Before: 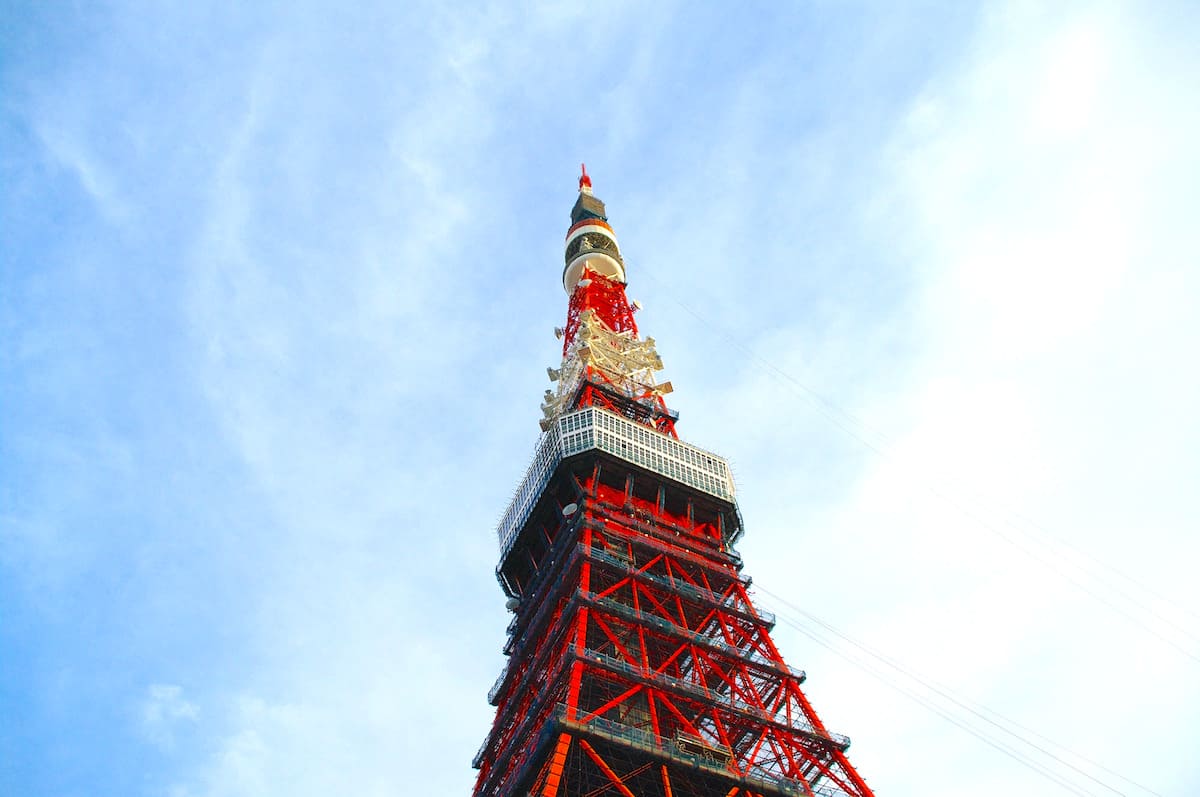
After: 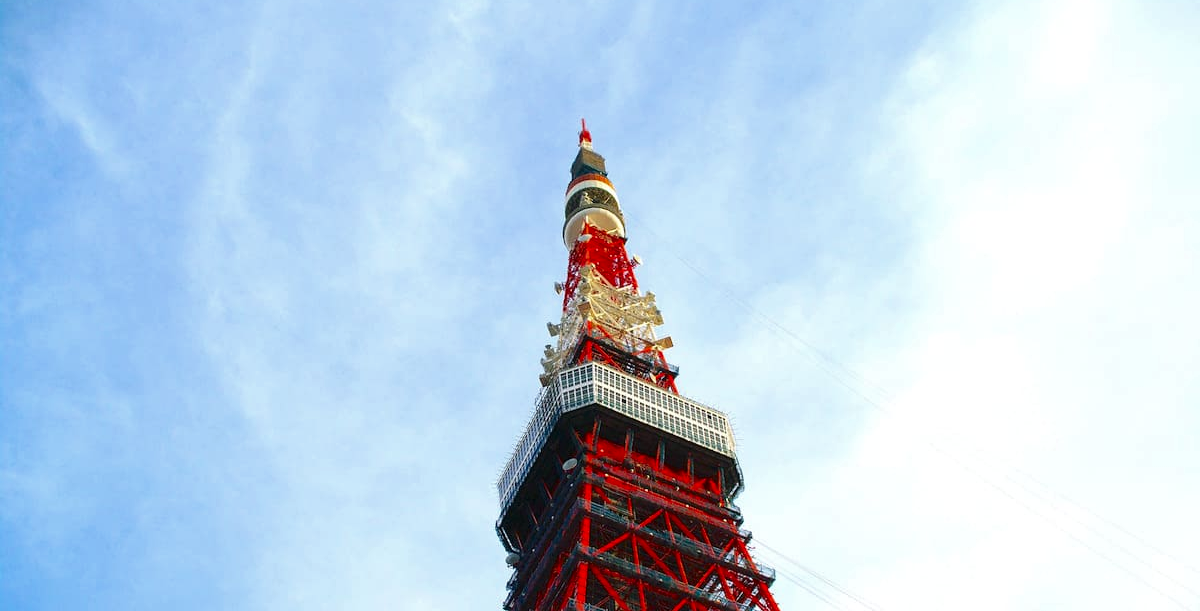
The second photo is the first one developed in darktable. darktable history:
crop: top 5.667%, bottom 17.637%
contrast brightness saturation: brightness -0.09
